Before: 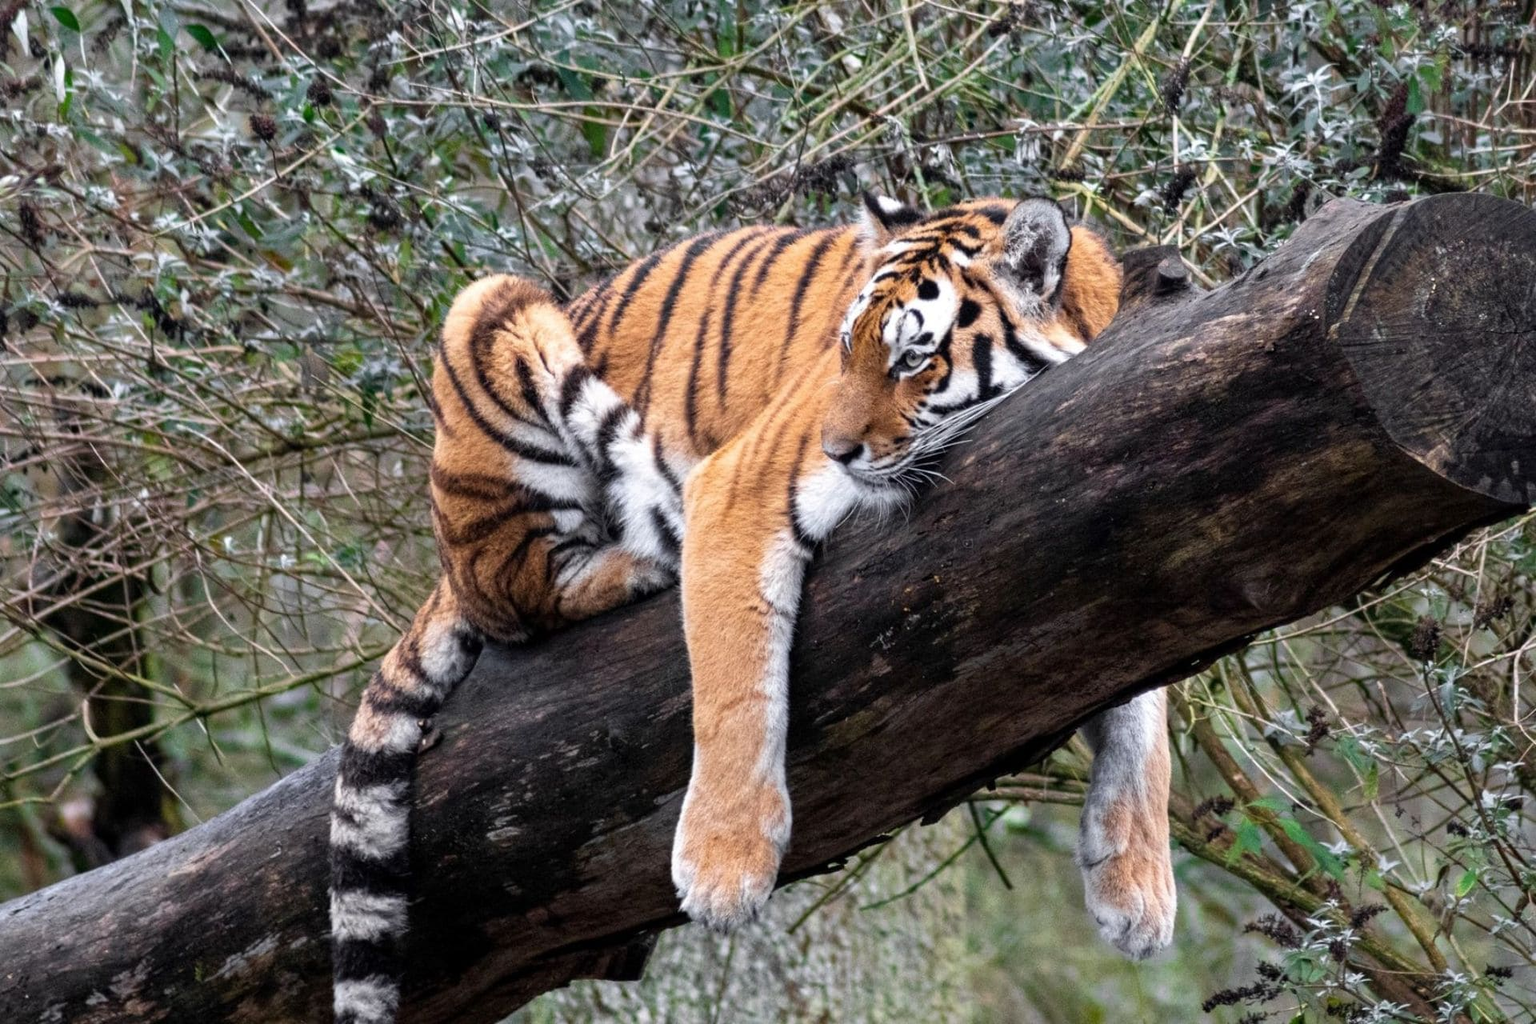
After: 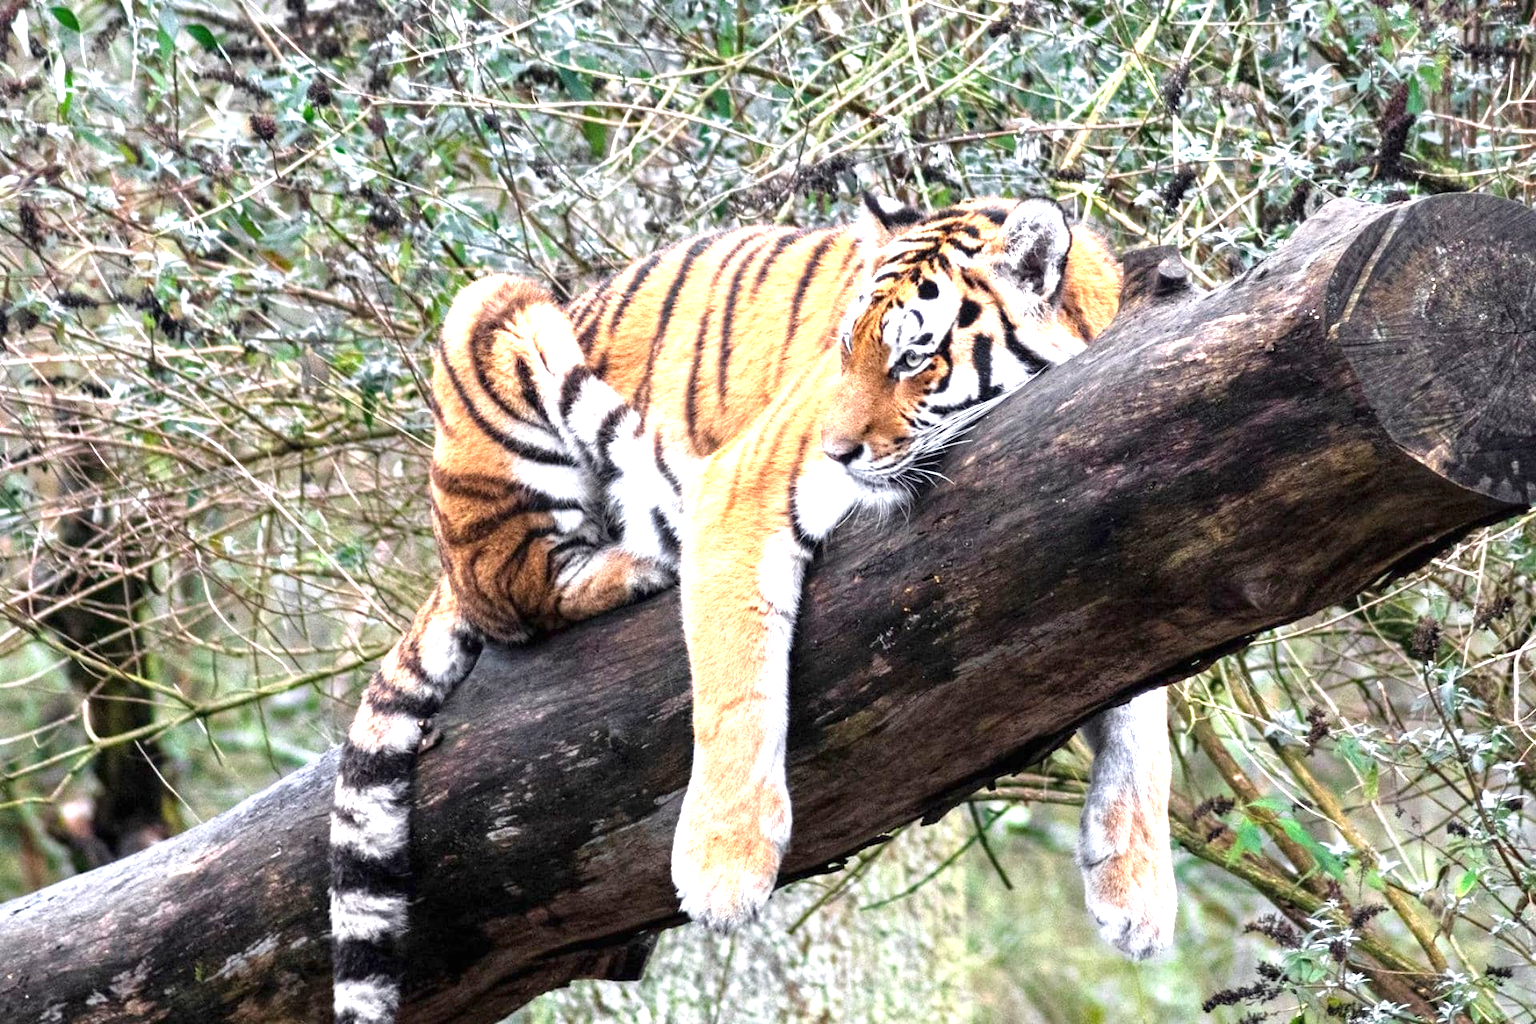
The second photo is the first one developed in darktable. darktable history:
exposure: black level correction 0, exposure 1.39 EV, compensate exposure bias true, compensate highlight preservation false
